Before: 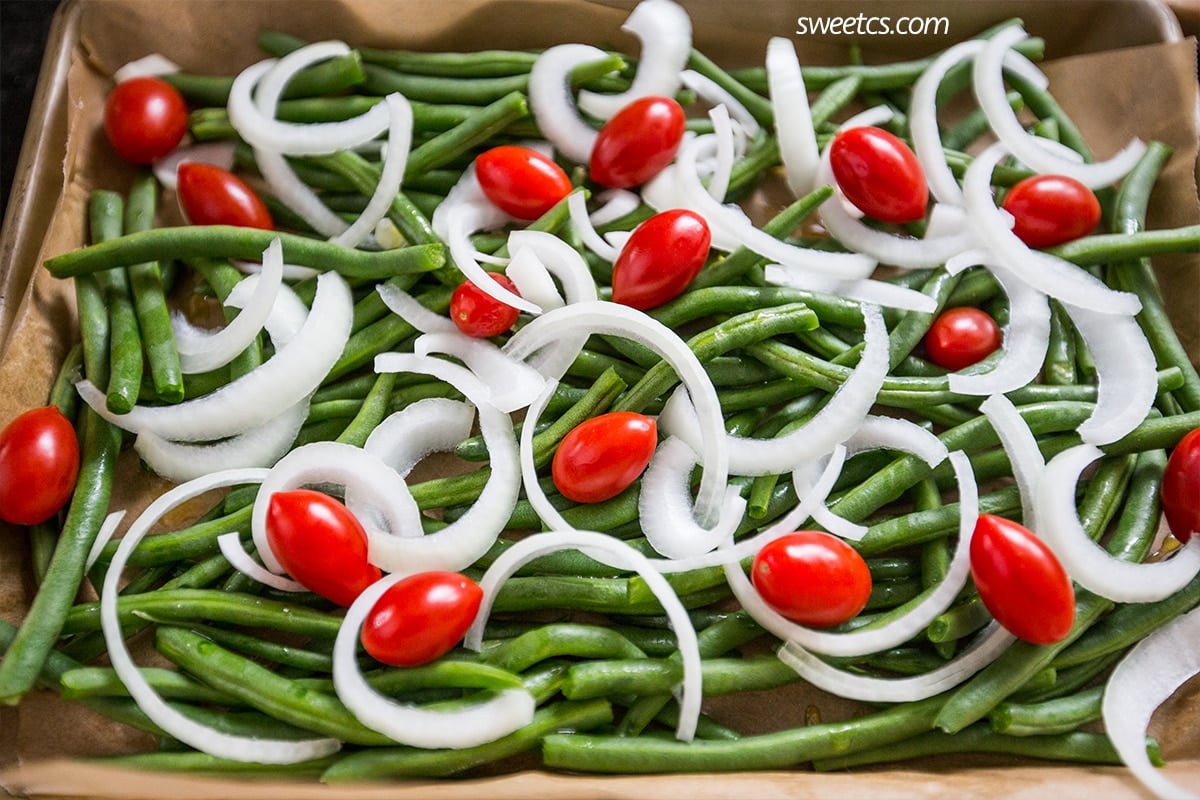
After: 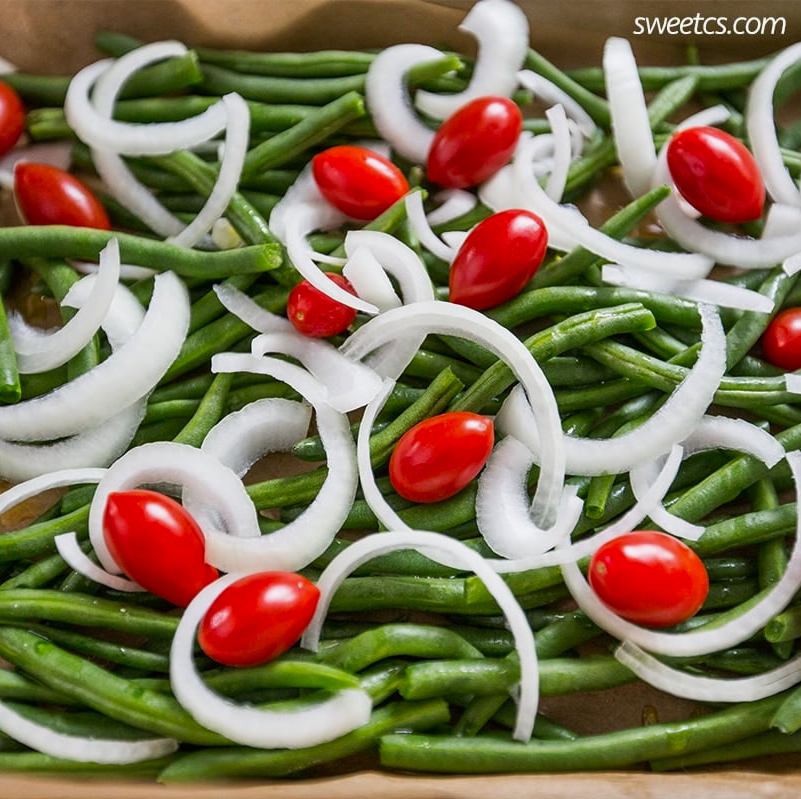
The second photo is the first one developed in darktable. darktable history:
crop and rotate: left 13.604%, right 19.634%
shadows and highlights: radius 122.59, shadows 98.56, white point adjustment -2.92, highlights -98.62, soften with gaussian
